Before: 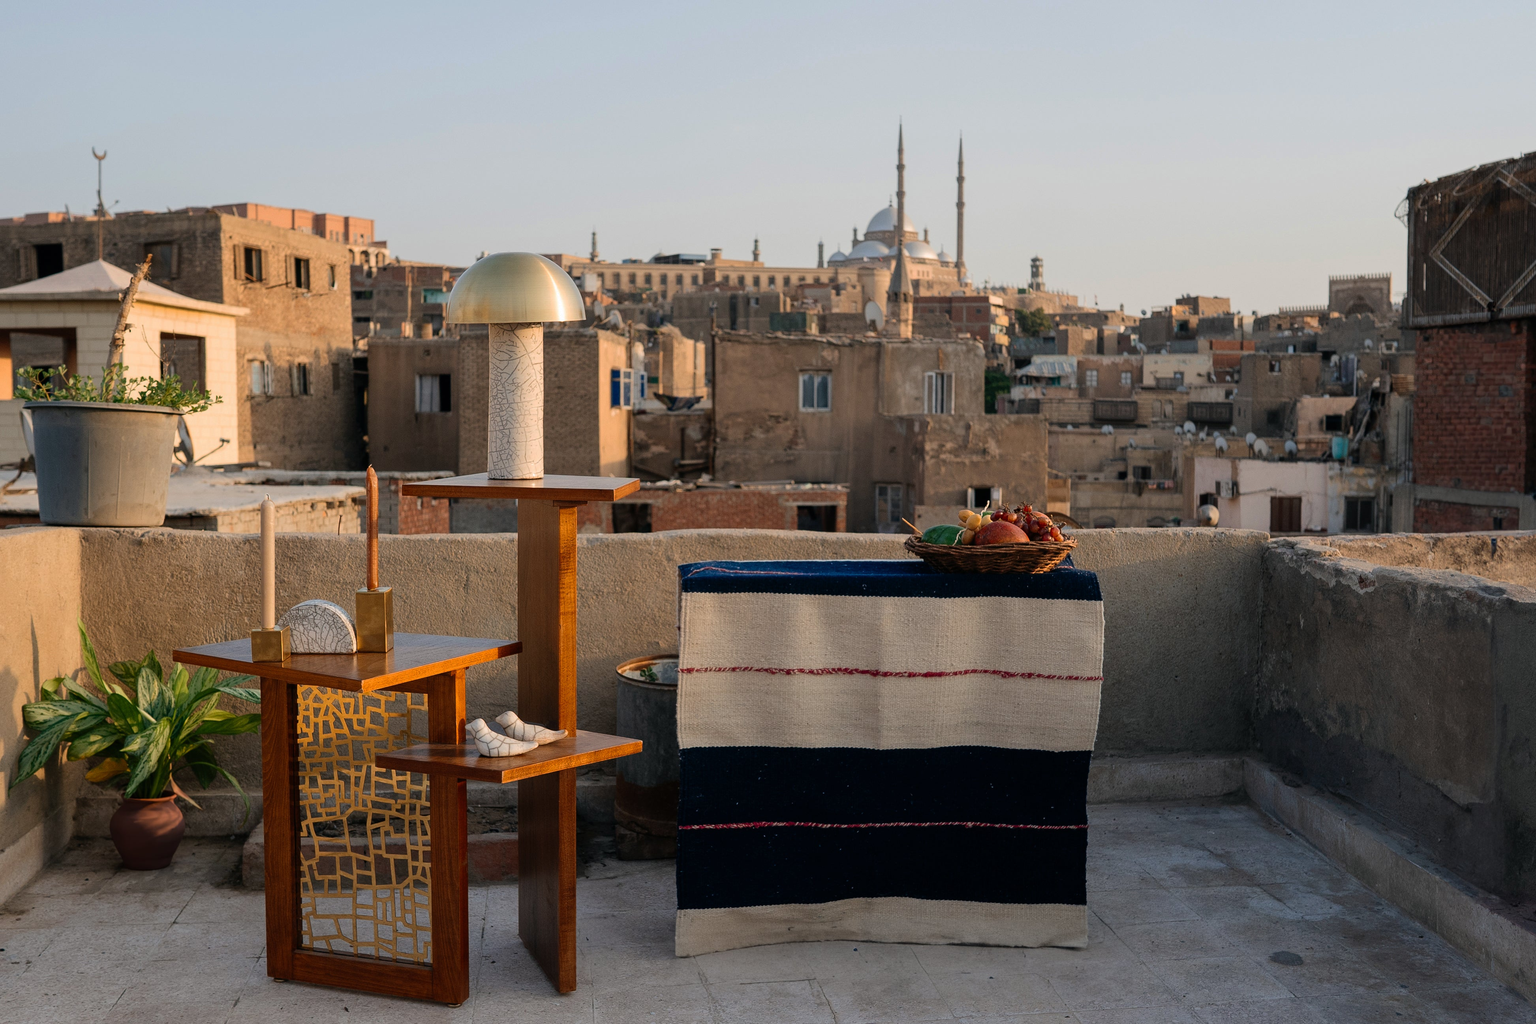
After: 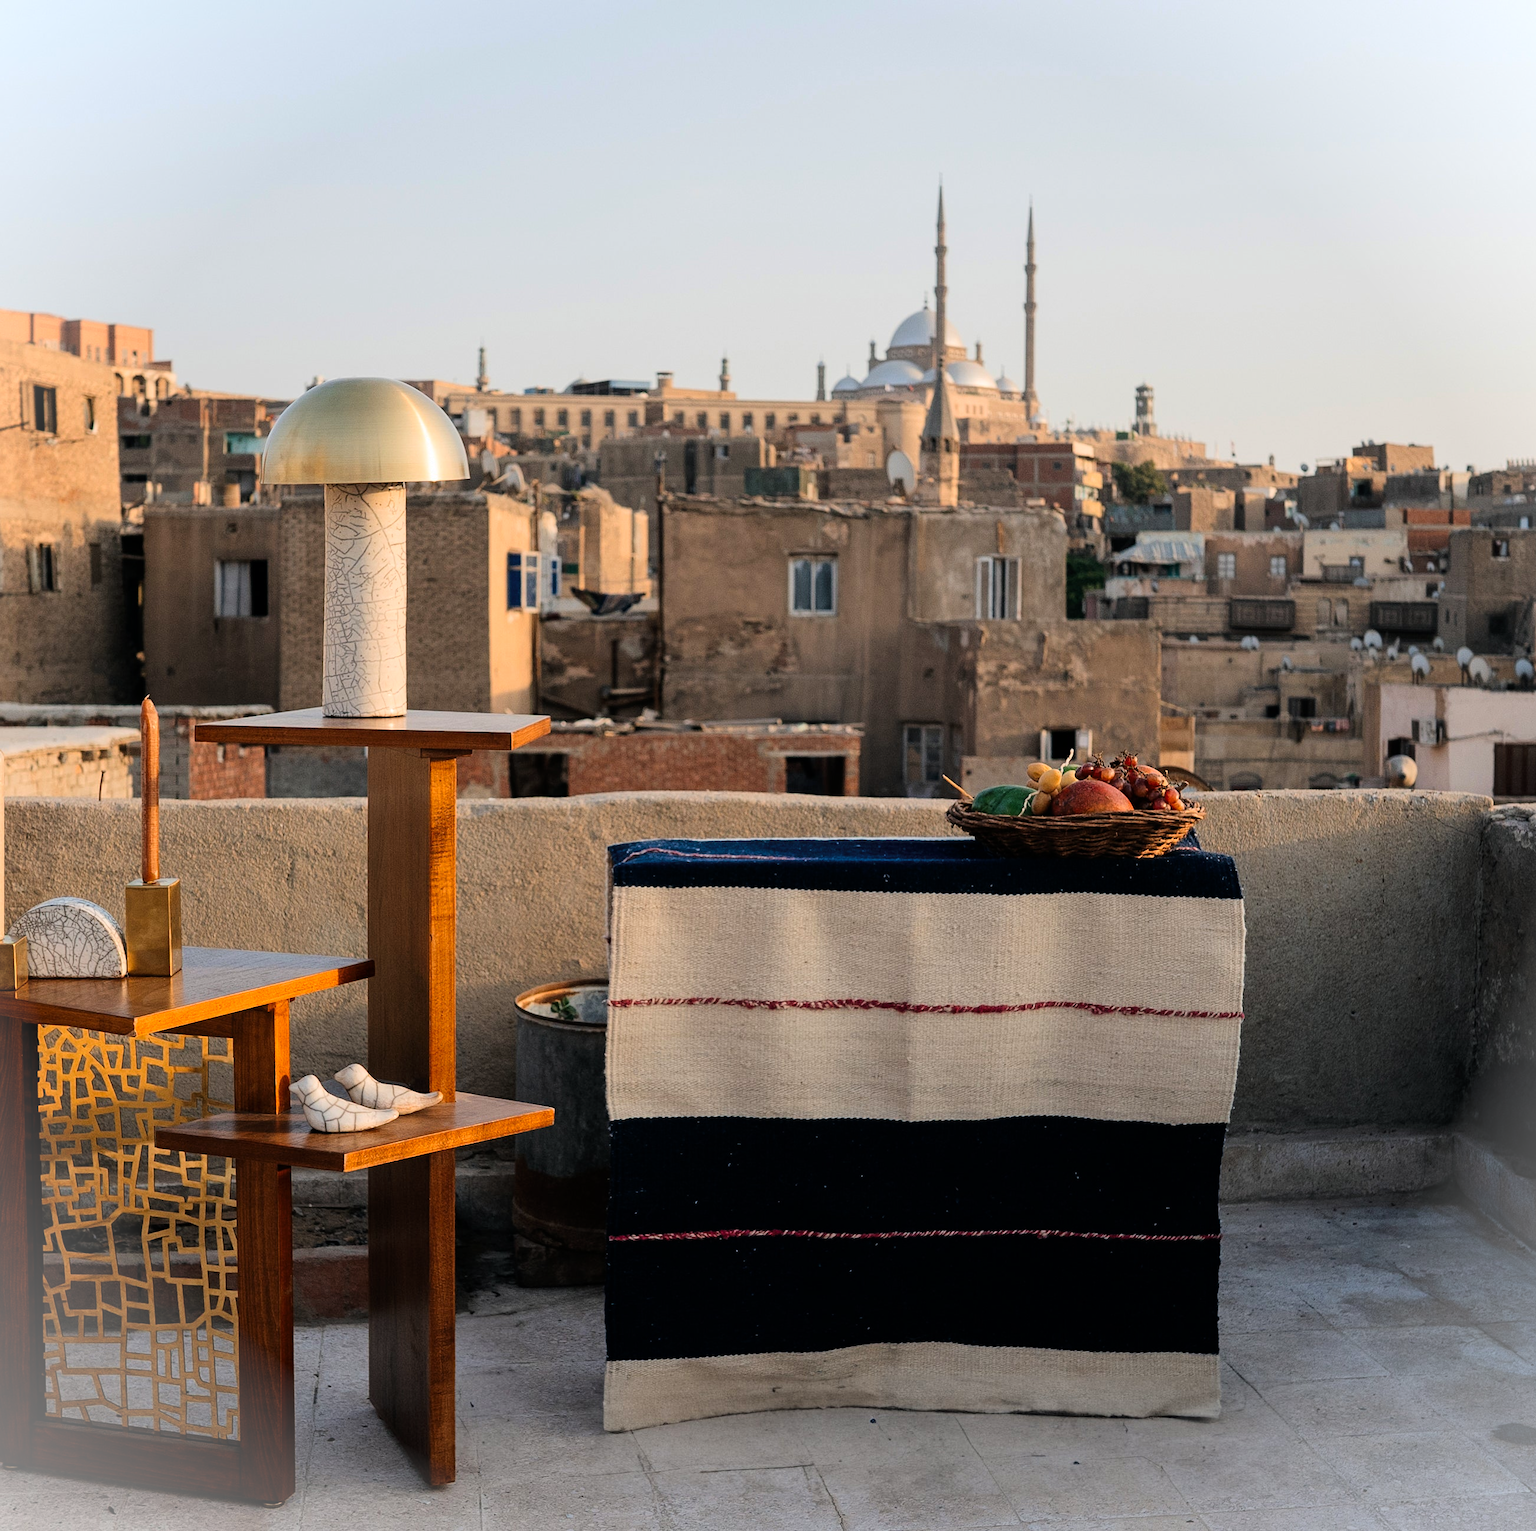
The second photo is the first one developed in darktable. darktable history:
vignetting: fall-off start 100%, brightness 0.3, saturation 0
tone curve: curves: ch0 [(0, 0) (0.004, 0.001) (0.133, 0.112) (0.325, 0.362) (0.832, 0.893) (1, 1)], color space Lab, linked channels, preserve colors none
crop and rotate: left 17.732%, right 15.423%
exposure: compensate highlight preservation false
